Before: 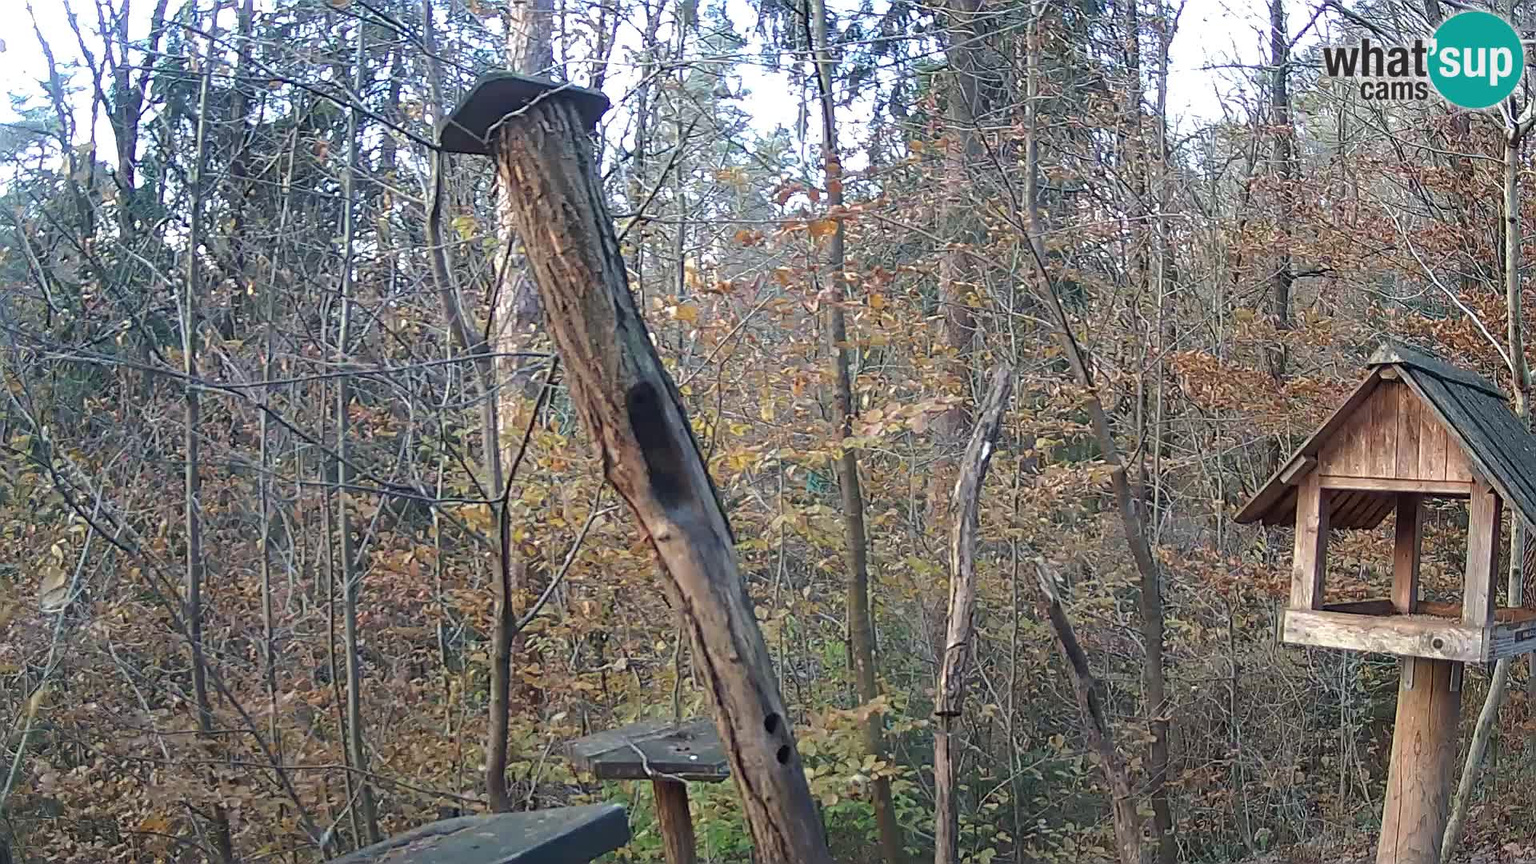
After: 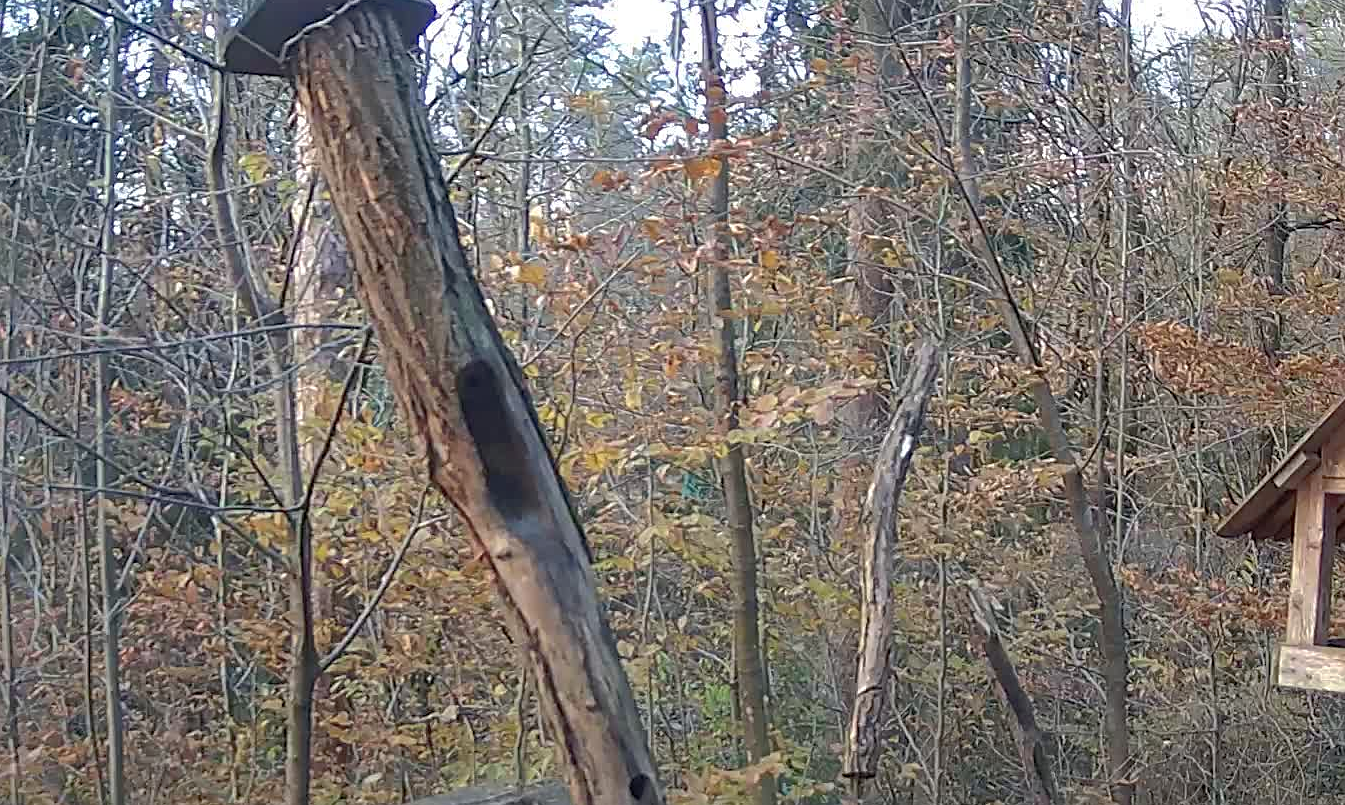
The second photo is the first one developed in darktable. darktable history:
sharpen: amount 0.207
crop and rotate: left 17.03%, top 10.935%, right 12.908%, bottom 14.482%
shadows and highlights: on, module defaults
